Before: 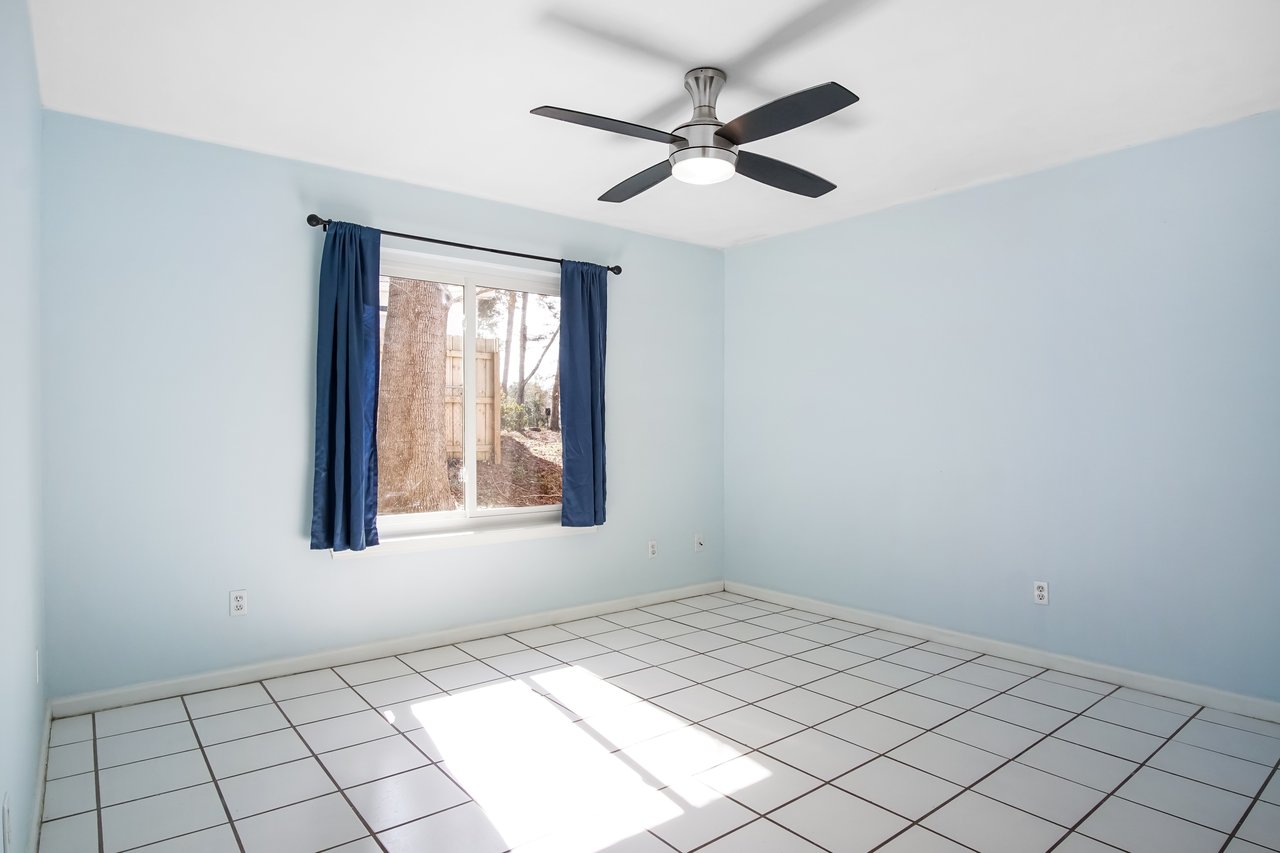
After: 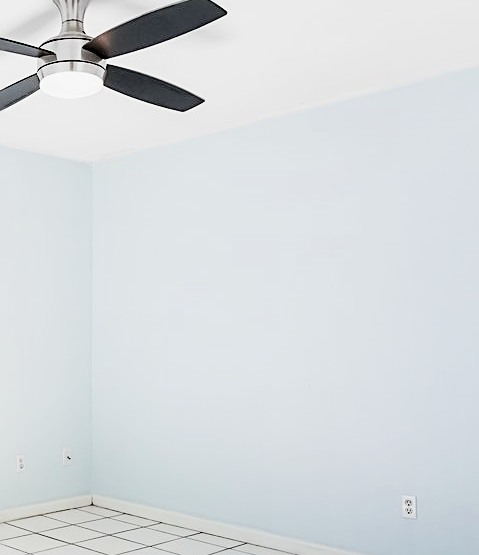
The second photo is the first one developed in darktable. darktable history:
filmic rgb: black relative exposure -5.05 EV, white relative exposure 3.96 EV, hardness 2.89, contrast 1.297, highlights saturation mix -31.33%
sharpen: on, module defaults
exposure: black level correction 0, exposure 0.698 EV, compensate exposure bias true, compensate highlight preservation false
crop and rotate: left 49.438%, top 10.148%, right 13.083%, bottom 24.673%
